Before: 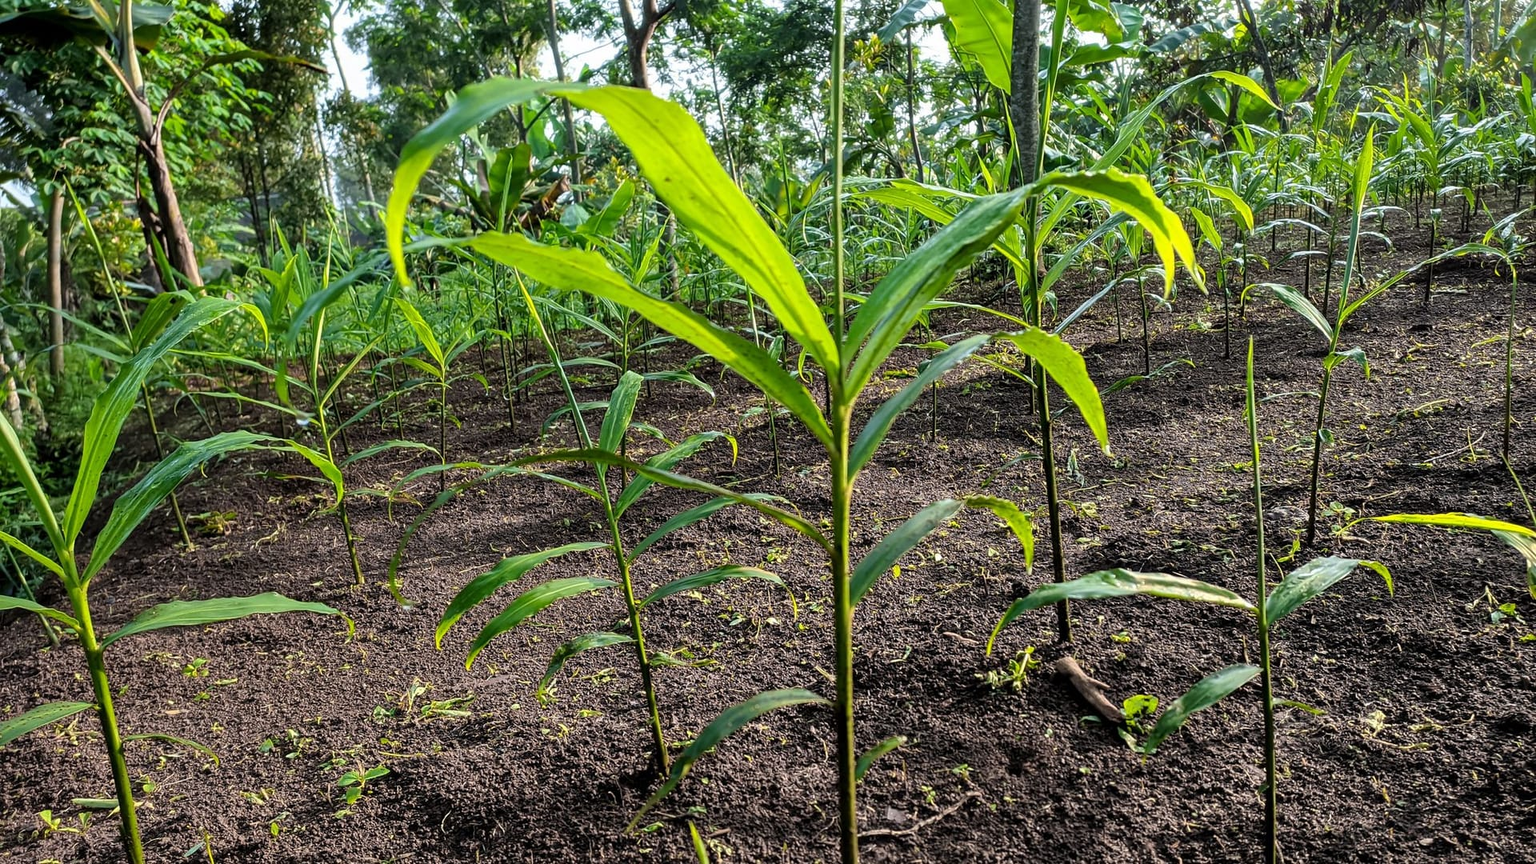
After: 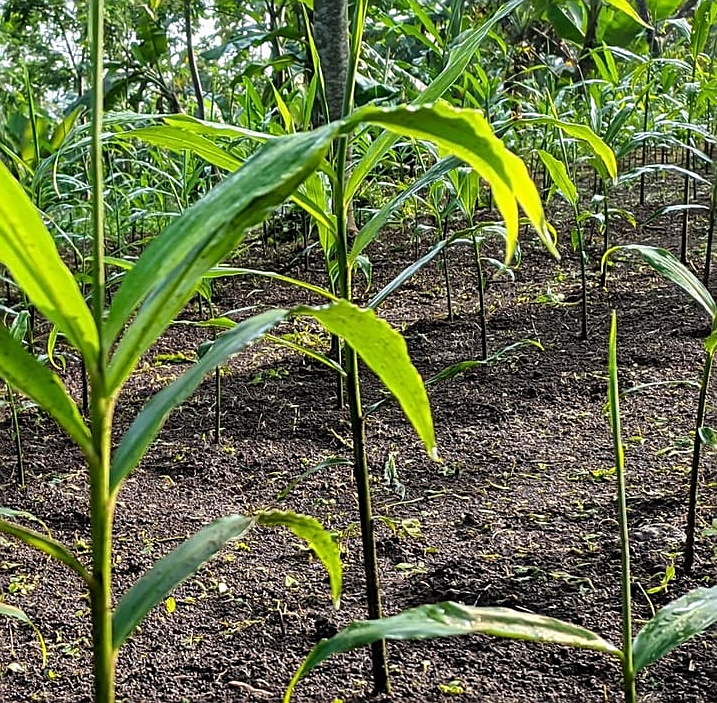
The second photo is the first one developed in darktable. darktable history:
crop and rotate: left 49.53%, top 10.096%, right 13.1%, bottom 24.719%
sharpen: on, module defaults
